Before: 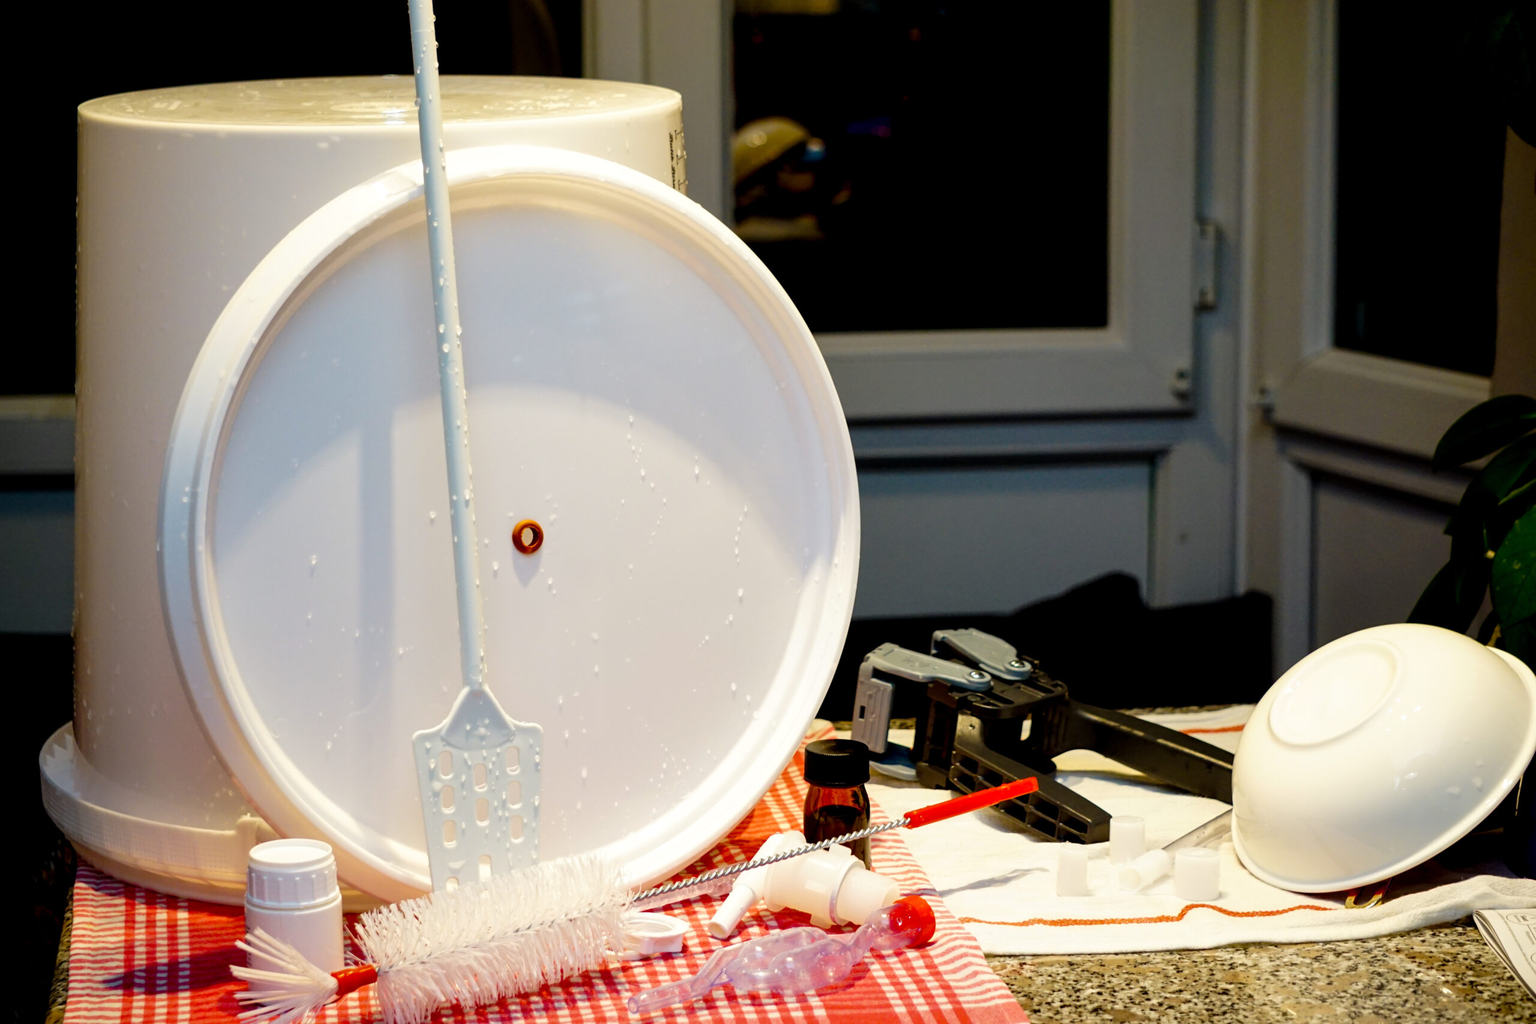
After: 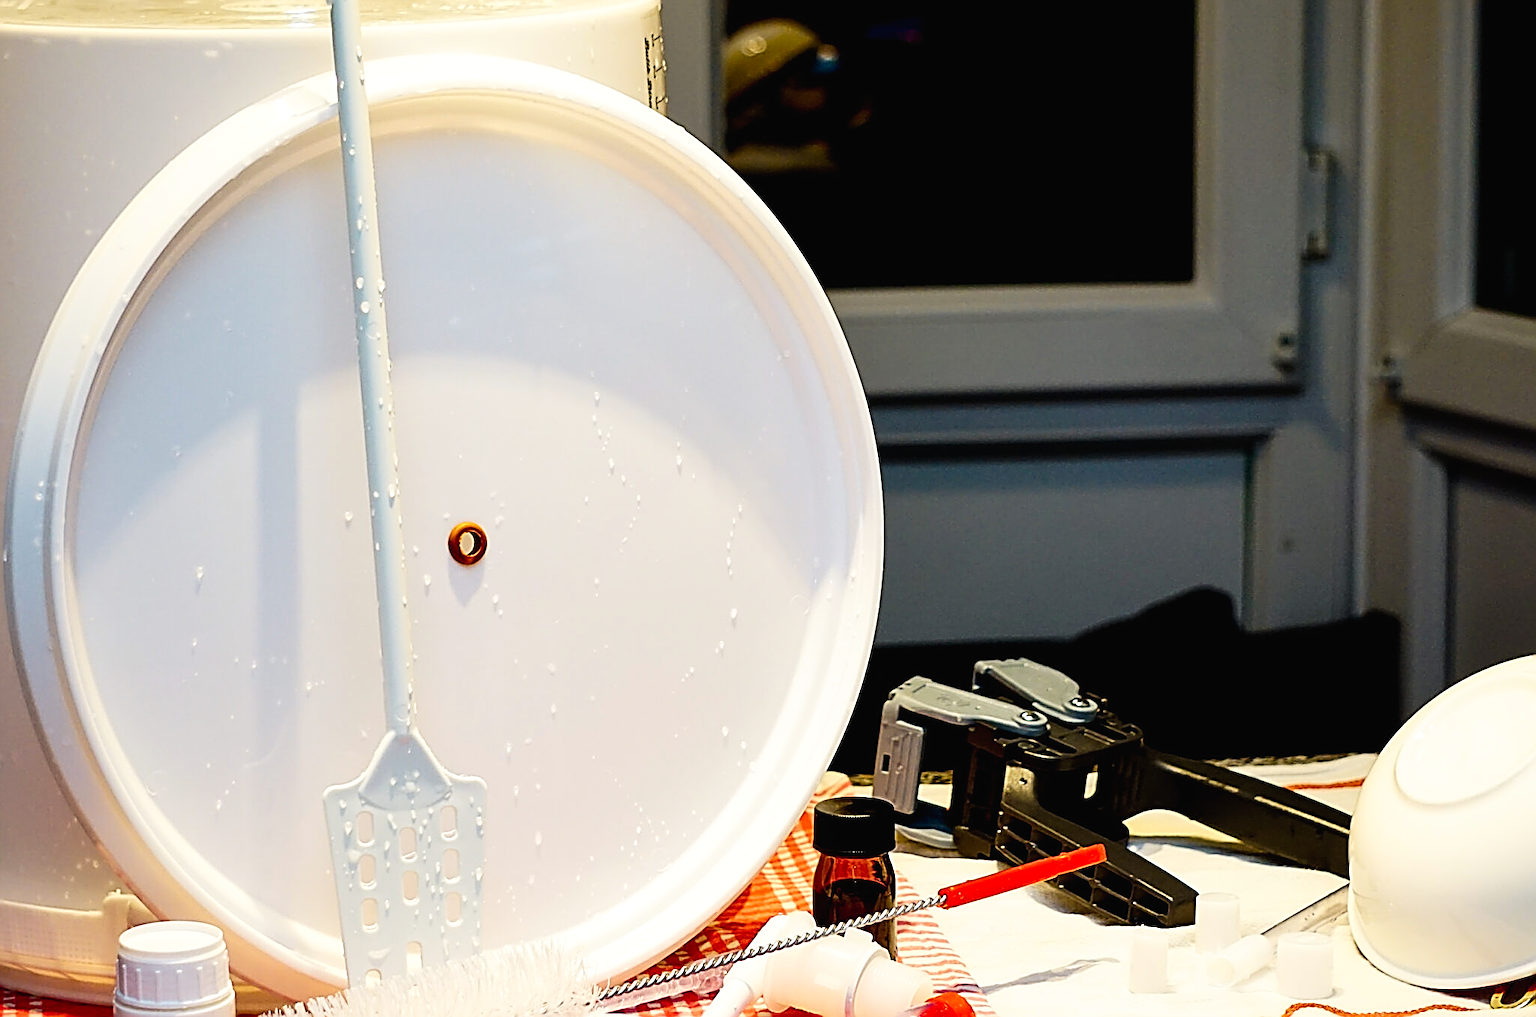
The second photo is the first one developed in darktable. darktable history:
crop and rotate: left 10.072%, top 10.039%, right 9.97%, bottom 10.541%
sharpen: amount 1.986
contrast brightness saturation: contrast 0.147, brightness 0.046
tone curve: curves: ch0 [(0, 0.015) (0.037, 0.032) (0.131, 0.113) (0.275, 0.26) (0.497, 0.505) (0.617, 0.643) (0.704, 0.735) (0.813, 0.842) (0.911, 0.931) (0.997, 1)]; ch1 [(0, 0) (0.301, 0.3) (0.444, 0.438) (0.493, 0.494) (0.501, 0.5) (0.534, 0.543) (0.582, 0.605) (0.658, 0.687) (0.746, 0.79) (1, 1)]; ch2 [(0, 0) (0.246, 0.234) (0.36, 0.356) (0.415, 0.426) (0.476, 0.492) (0.502, 0.499) (0.525, 0.517) (0.533, 0.534) (0.586, 0.598) (0.634, 0.643) (0.706, 0.717) (0.853, 0.83) (1, 0.951)], preserve colors none
